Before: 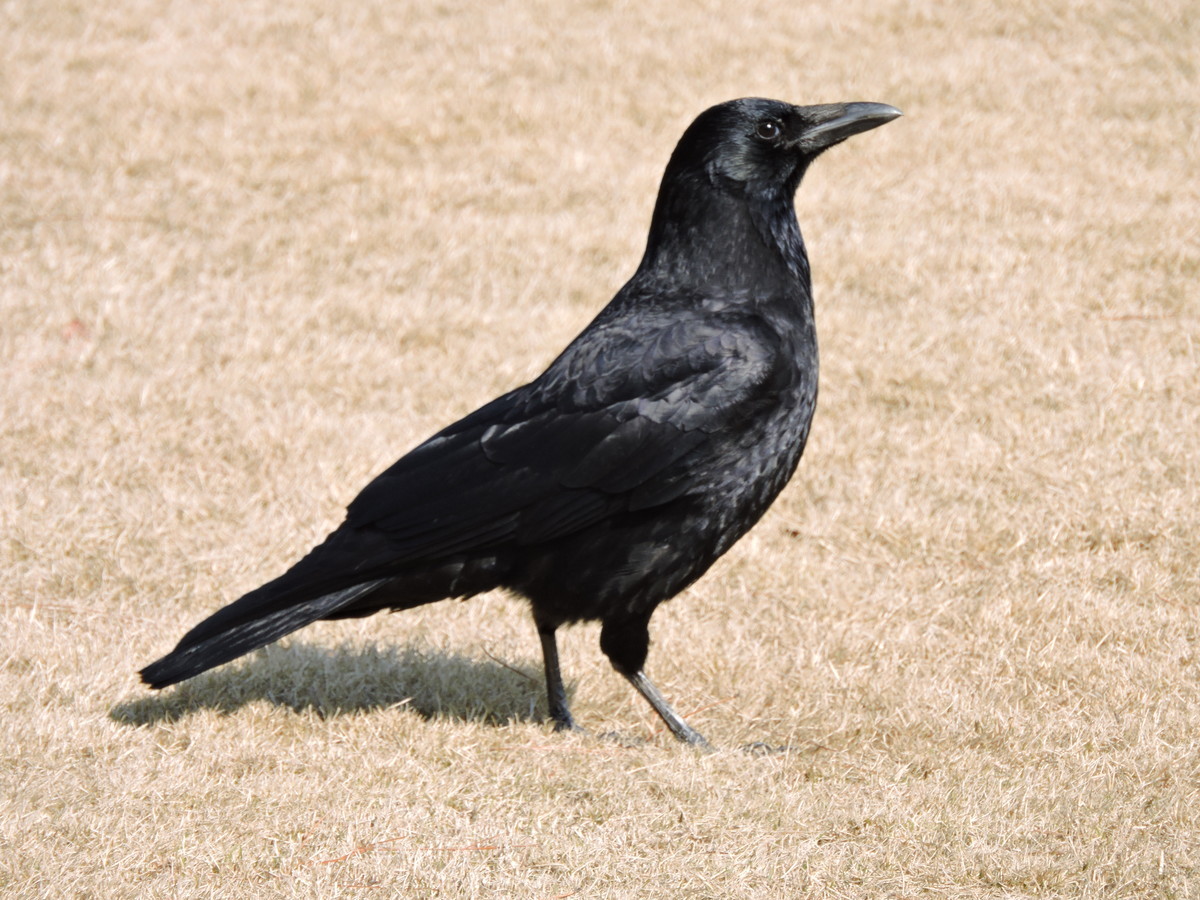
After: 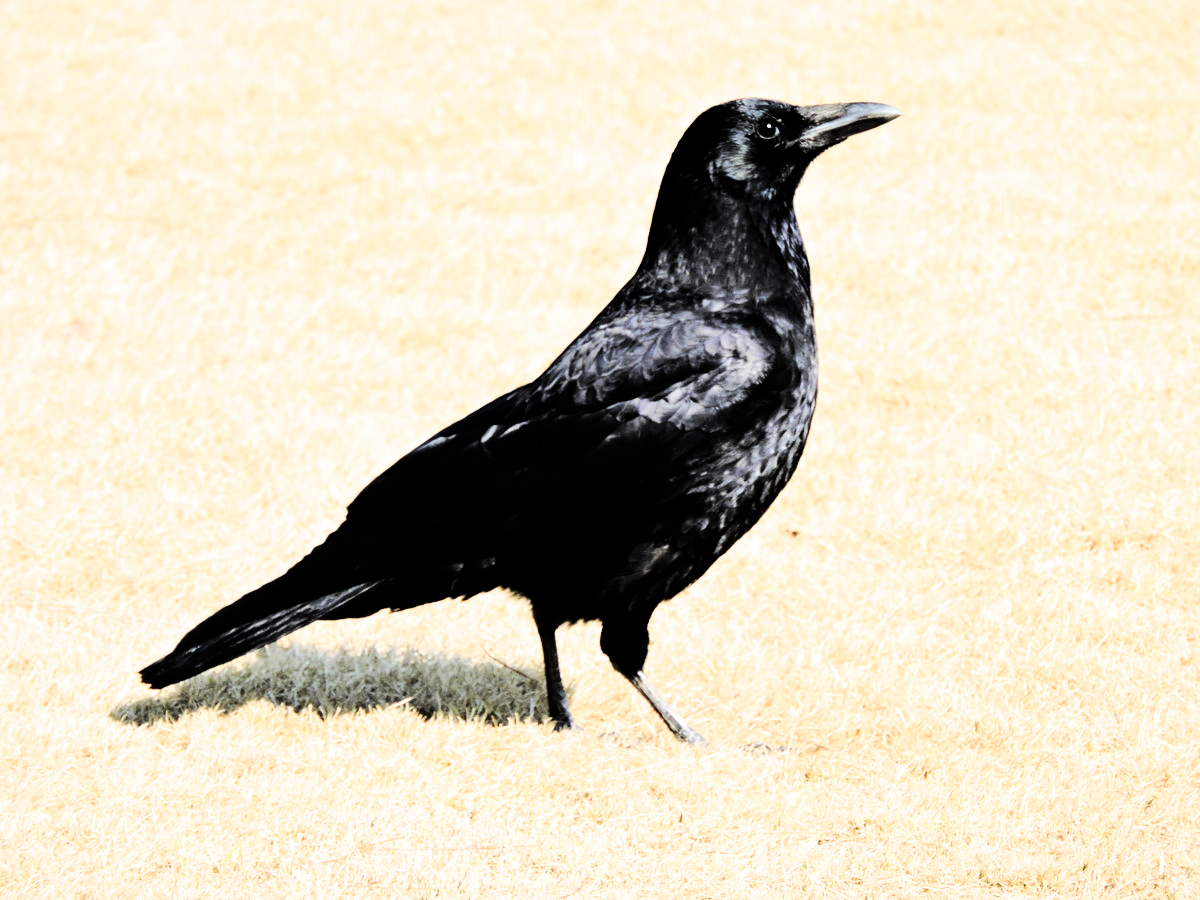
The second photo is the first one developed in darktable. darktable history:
tone curve: curves: ch0 [(0, 0) (0.004, 0) (0.133, 0.071) (0.325, 0.456) (0.832, 0.957) (1, 1)], color space Lab, linked channels, preserve colors none
filmic rgb: black relative exposure -9.08 EV, white relative exposure 2.3 EV, hardness 7.49
